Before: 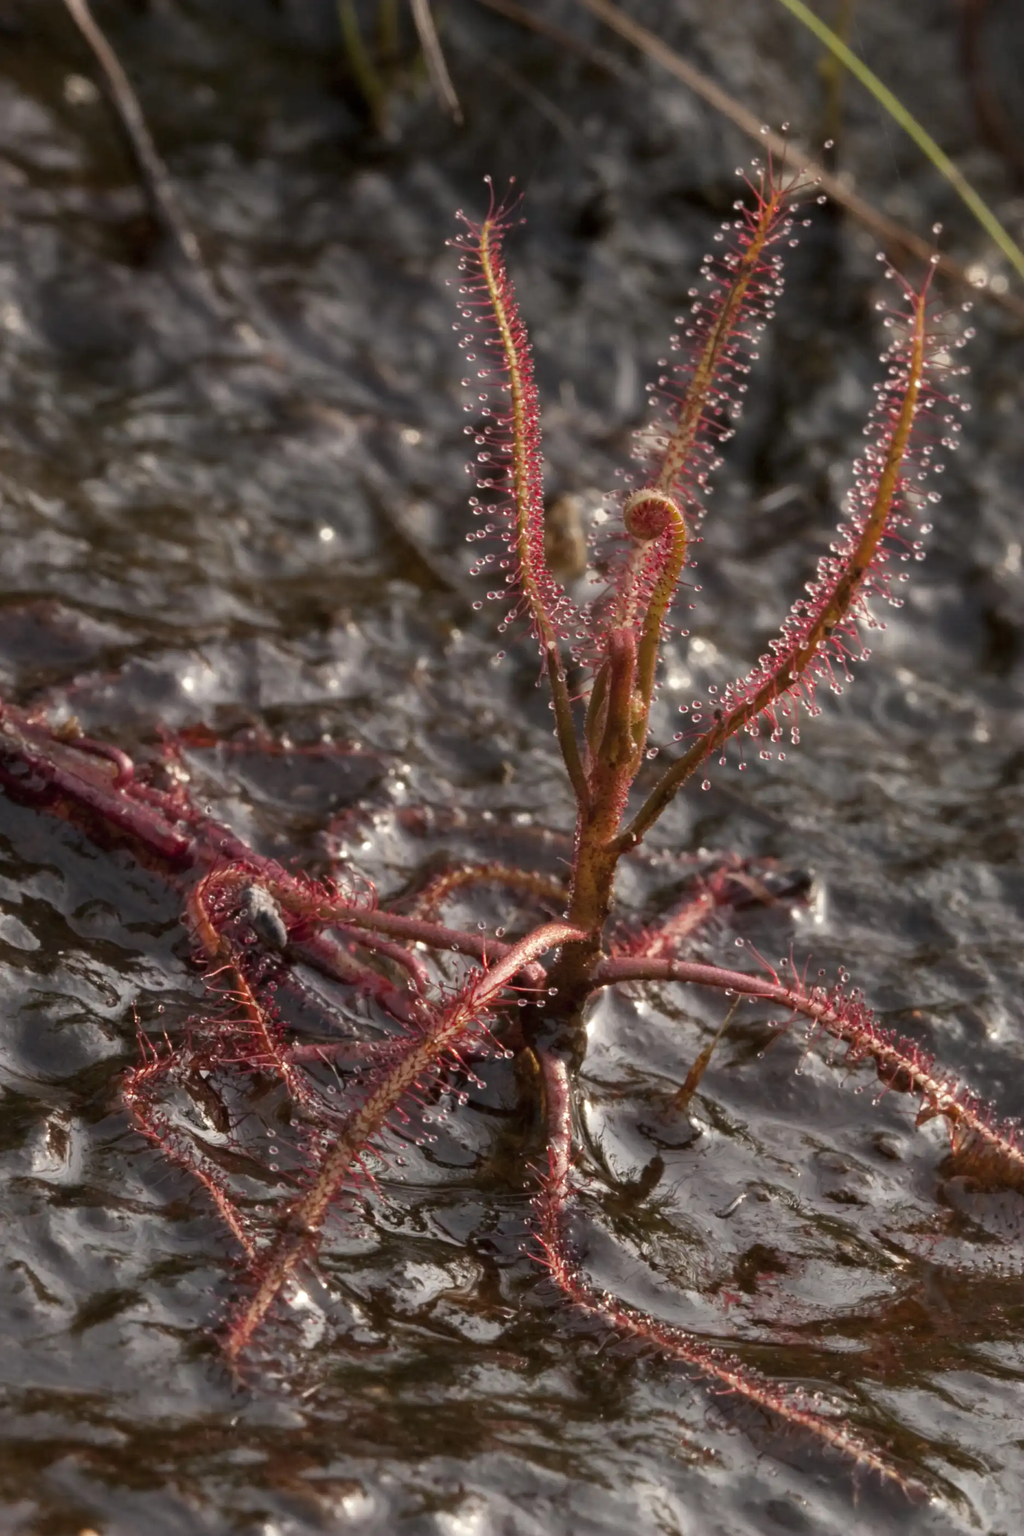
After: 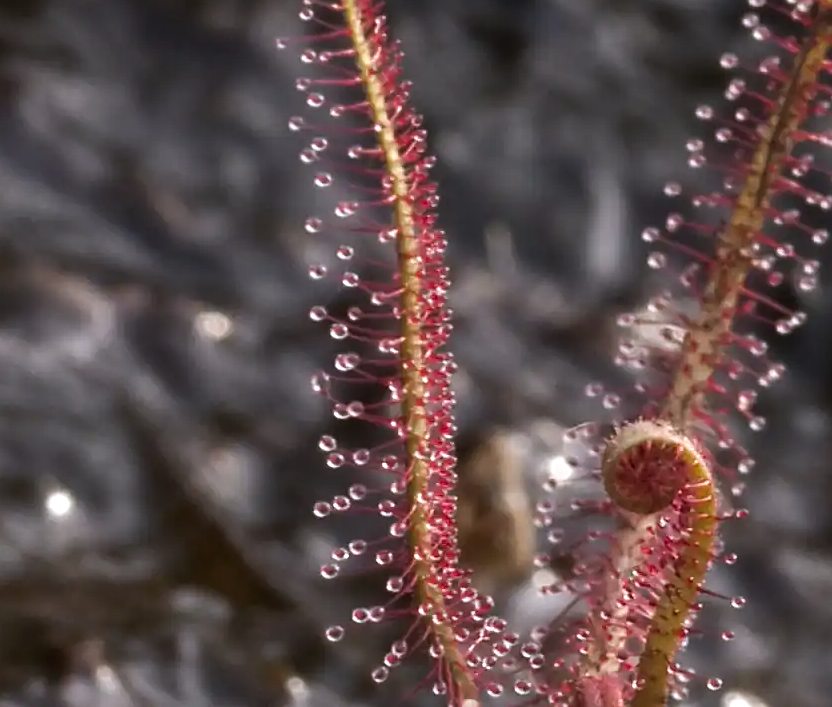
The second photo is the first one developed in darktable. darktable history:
tone equalizer: -8 EV -0.45 EV, -7 EV -0.426 EV, -6 EV -0.332 EV, -5 EV -0.255 EV, -3 EV 0.191 EV, -2 EV 0.363 EV, -1 EV 0.375 EV, +0 EV 0.417 EV, edges refinement/feathering 500, mask exposure compensation -1.57 EV, preserve details no
color calibration: illuminant as shot in camera, x 0.358, y 0.373, temperature 4628.91 K
shadows and highlights: shadows -38.27, highlights 63.01, soften with gaussian
sharpen: radius 1.898, amount 0.396, threshold 1.73
crop: left 28.769%, top 16.857%, right 26.733%, bottom 57.938%
